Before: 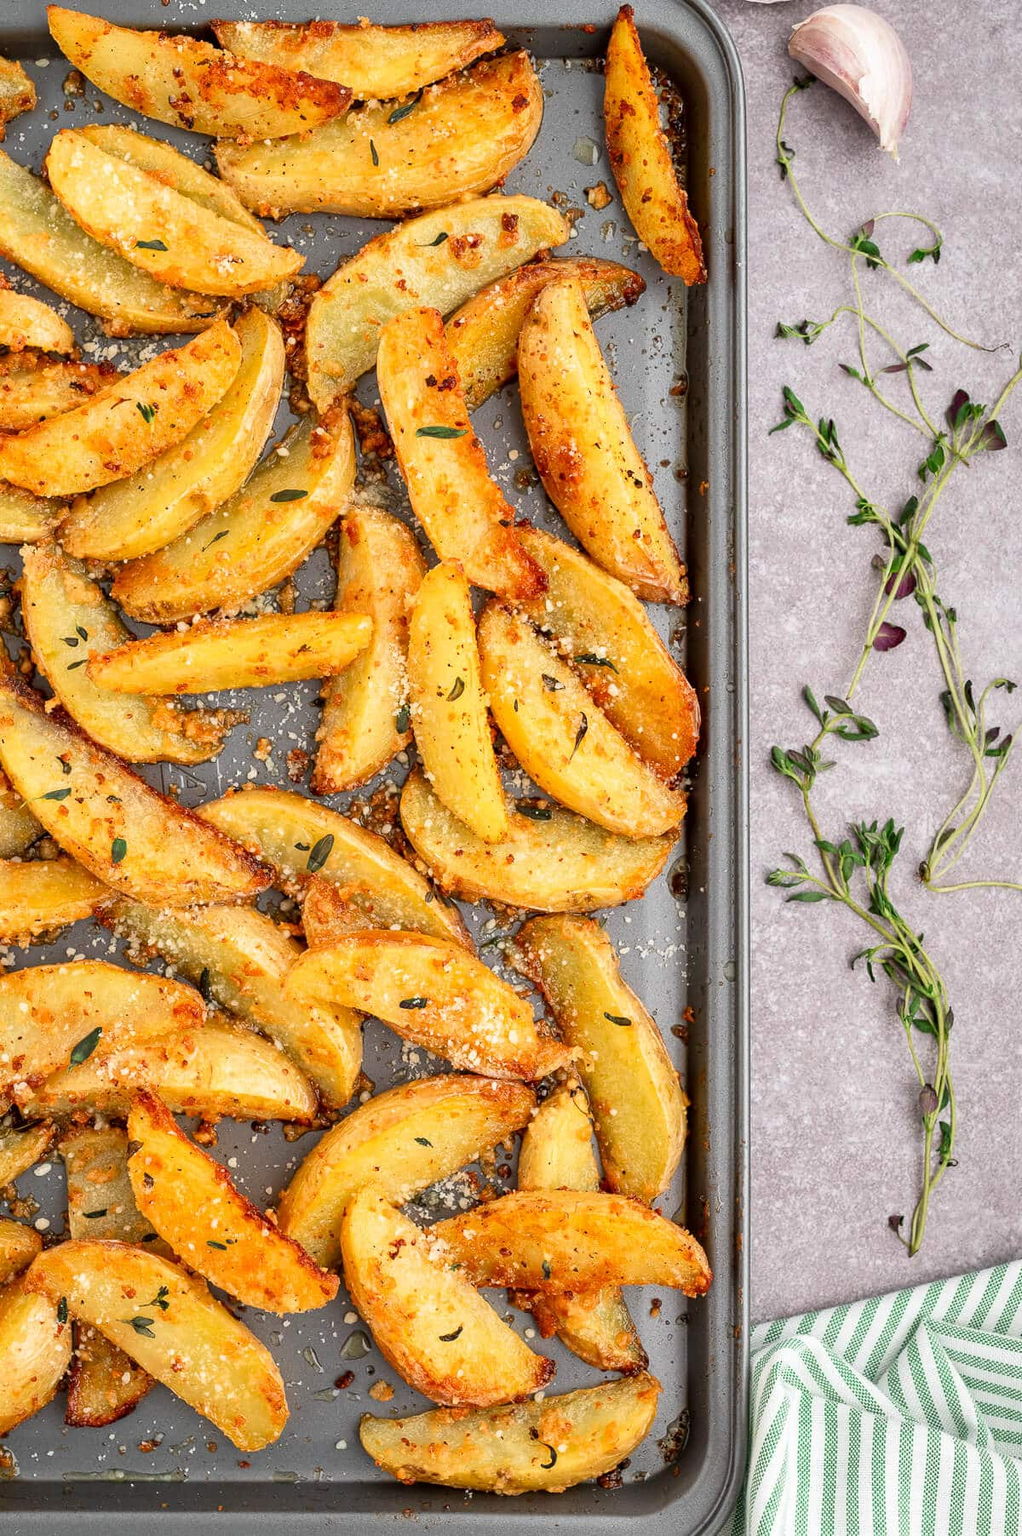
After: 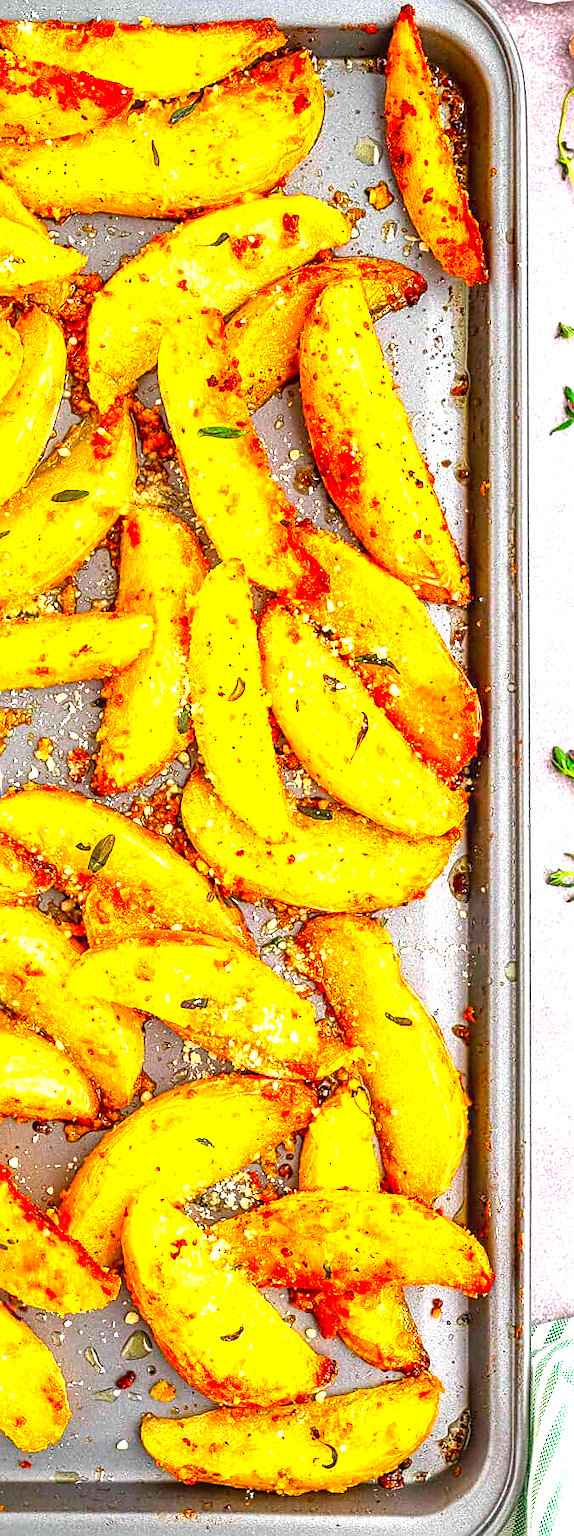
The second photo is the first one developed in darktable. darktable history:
color balance rgb: perceptual saturation grading › global saturation 20%, global vibrance 20%
sharpen: on, module defaults
crop: left 21.496%, right 22.254%
contrast brightness saturation: saturation 0.5
local contrast: on, module defaults
exposure: black level correction 0, exposure 1.2 EV, compensate exposure bias true, compensate highlight preservation false
